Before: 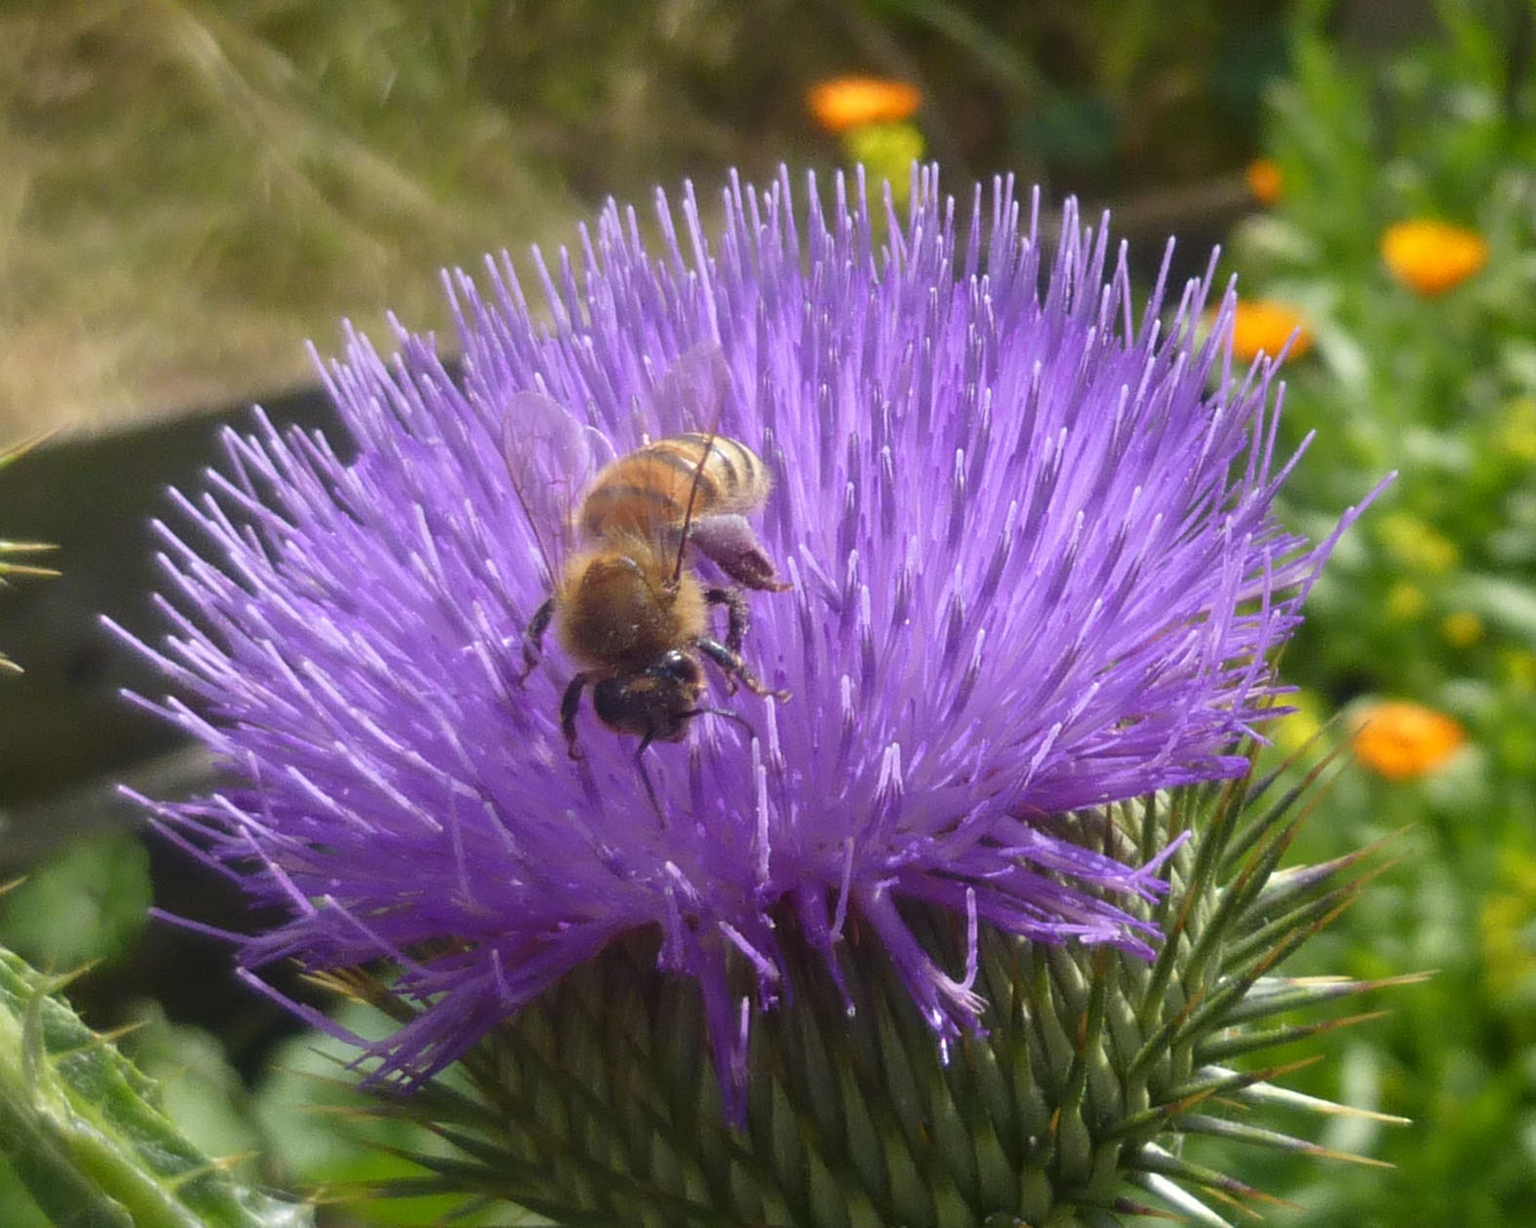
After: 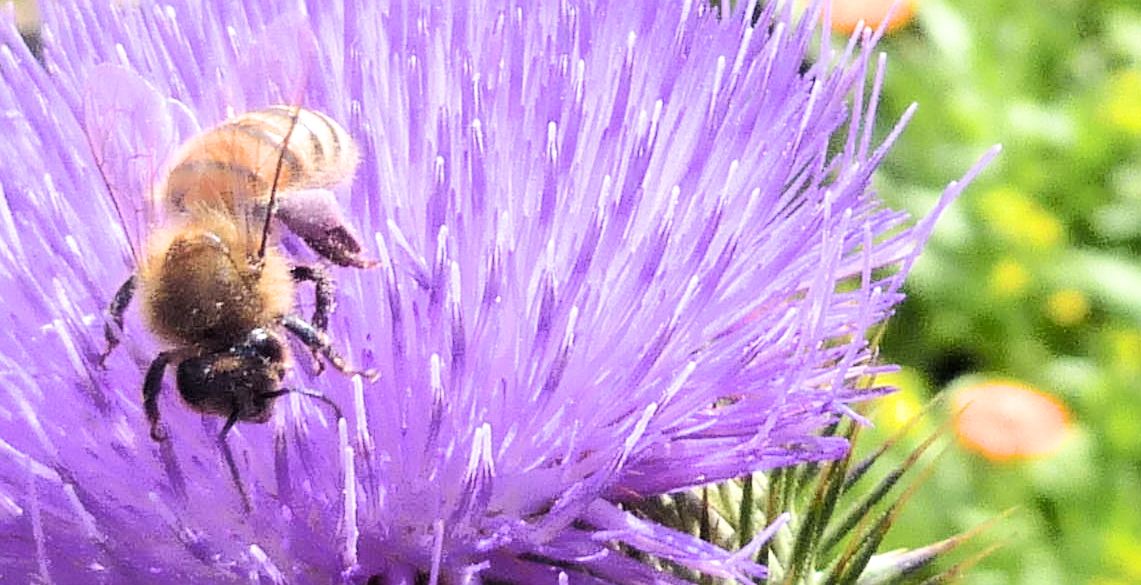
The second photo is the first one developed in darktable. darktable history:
tone curve: curves: ch0 [(0, 0) (0.003, 0.003) (0.011, 0.011) (0.025, 0.024) (0.044, 0.043) (0.069, 0.068) (0.1, 0.097) (0.136, 0.133) (0.177, 0.173) (0.224, 0.219) (0.277, 0.271) (0.335, 0.327) (0.399, 0.39) (0.468, 0.457) (0.543, 0.582) (0.623, 0.655) (0.709, 0.734) (0.801, 0.817) (0.898, 0.906) (1, 1)], color space Lab, independent channels, preserve colors none
exposure: black level correction 0, exposure 0.693 EV, compensate exposure bias true, compensate highlight preservation false
crop and rotate: left 27.494%, top 26.857%, bottom 26.617%
sharpen: on, module defaults
filmic rgb: black relative exposure -3.98 EV, white relative exposure 3 EV, threshold 2.96 EV, hardness 3.01, contrast 1.411, enable highlight reconstruction true
tone equalizer: on, module defaults
